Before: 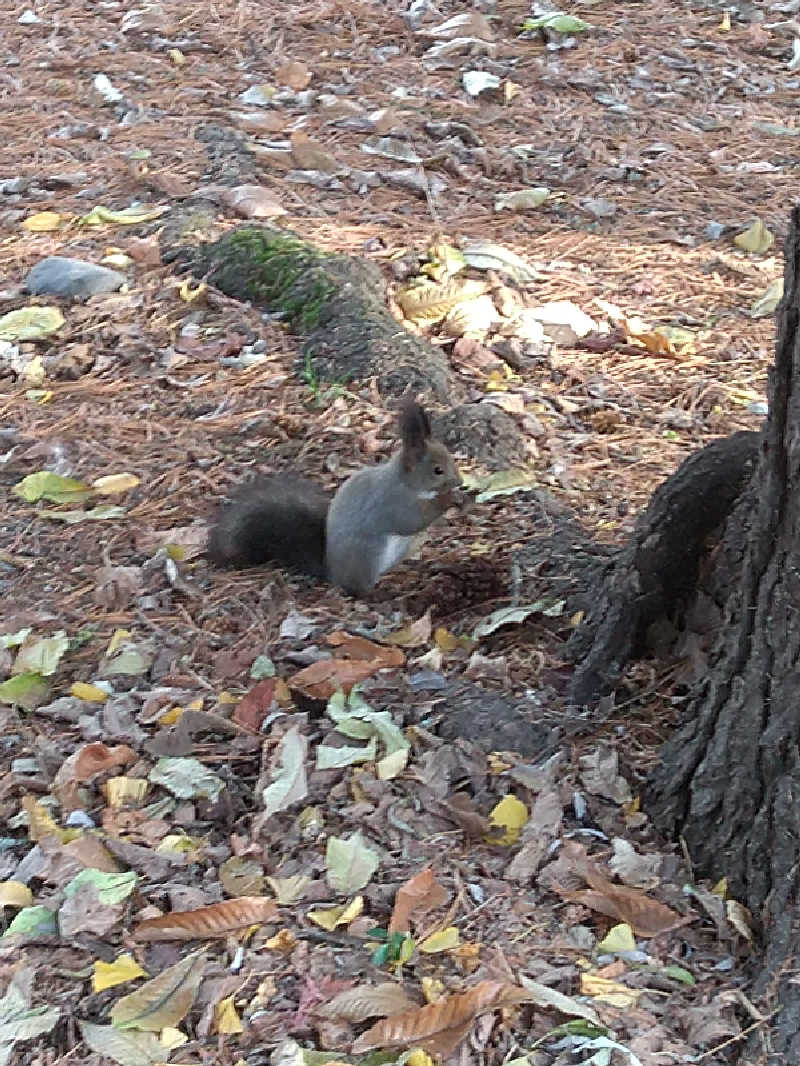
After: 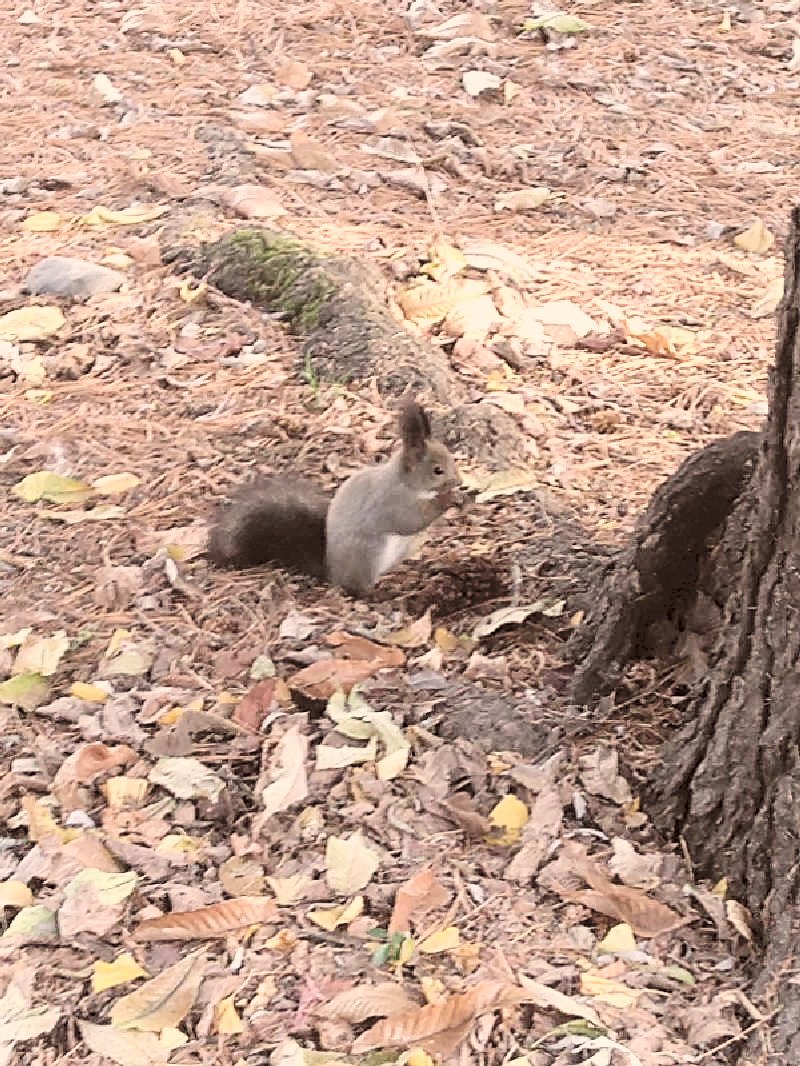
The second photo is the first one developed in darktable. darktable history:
tone curve: curves: ch0 [(0, 0) (0.003, 0.115) (0.011, 0.133) (0.025, 0.157) (0.044, 0.182) (0.069, 0.209) (0.1, 0.239) (0.136, 0.279) (0.177, 0.326) (0.224, 0.379) (0.277, 0.436) (0.335, 0.507) (0.399, 0.587) (0.468, 0.671) (0.543, 0.75) (0.623, 0.837) (0.709, 0.916) (0.801, 0.978) (0.898, 0.985) (1, 1)], color space Lab, independent channels, preserve colors none
color calibration: x 0.329, y 0.345, temperature 5663.56 K
filmic rgb: middle gray luminance 29.83%, black relative exposure -8.93 EV, white relative exposure 6.99 EV, target black luminance 0%, hardness 2.97, latitude 1.51%, contrast 0.963, highlights saturation mix 4.96%, shadows ↔ highlights balance 12.69%
color correction: highlights a* 10.25, highlights b* 9.65, shadows a* 8.34, shadows b* 8.51, saturation 0.774
